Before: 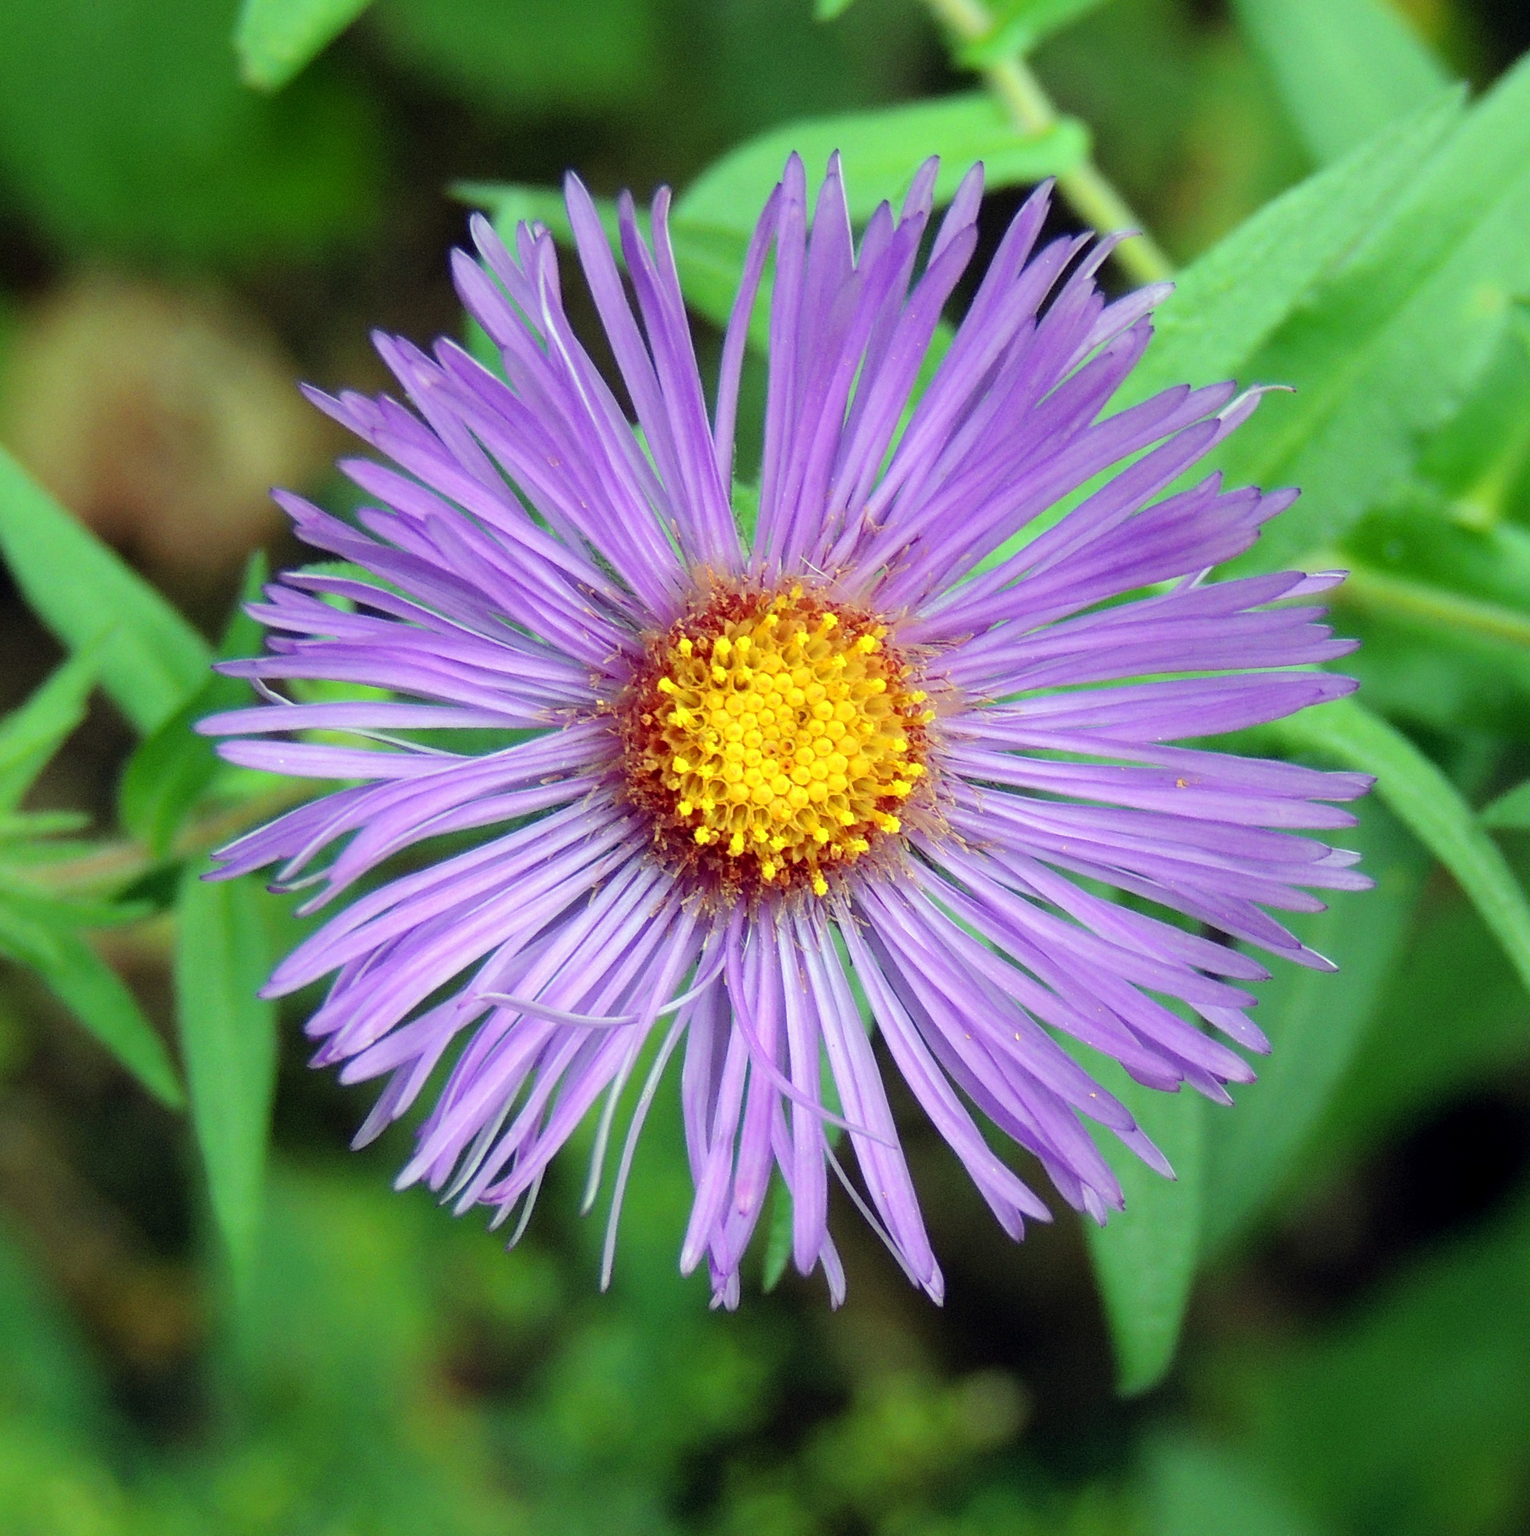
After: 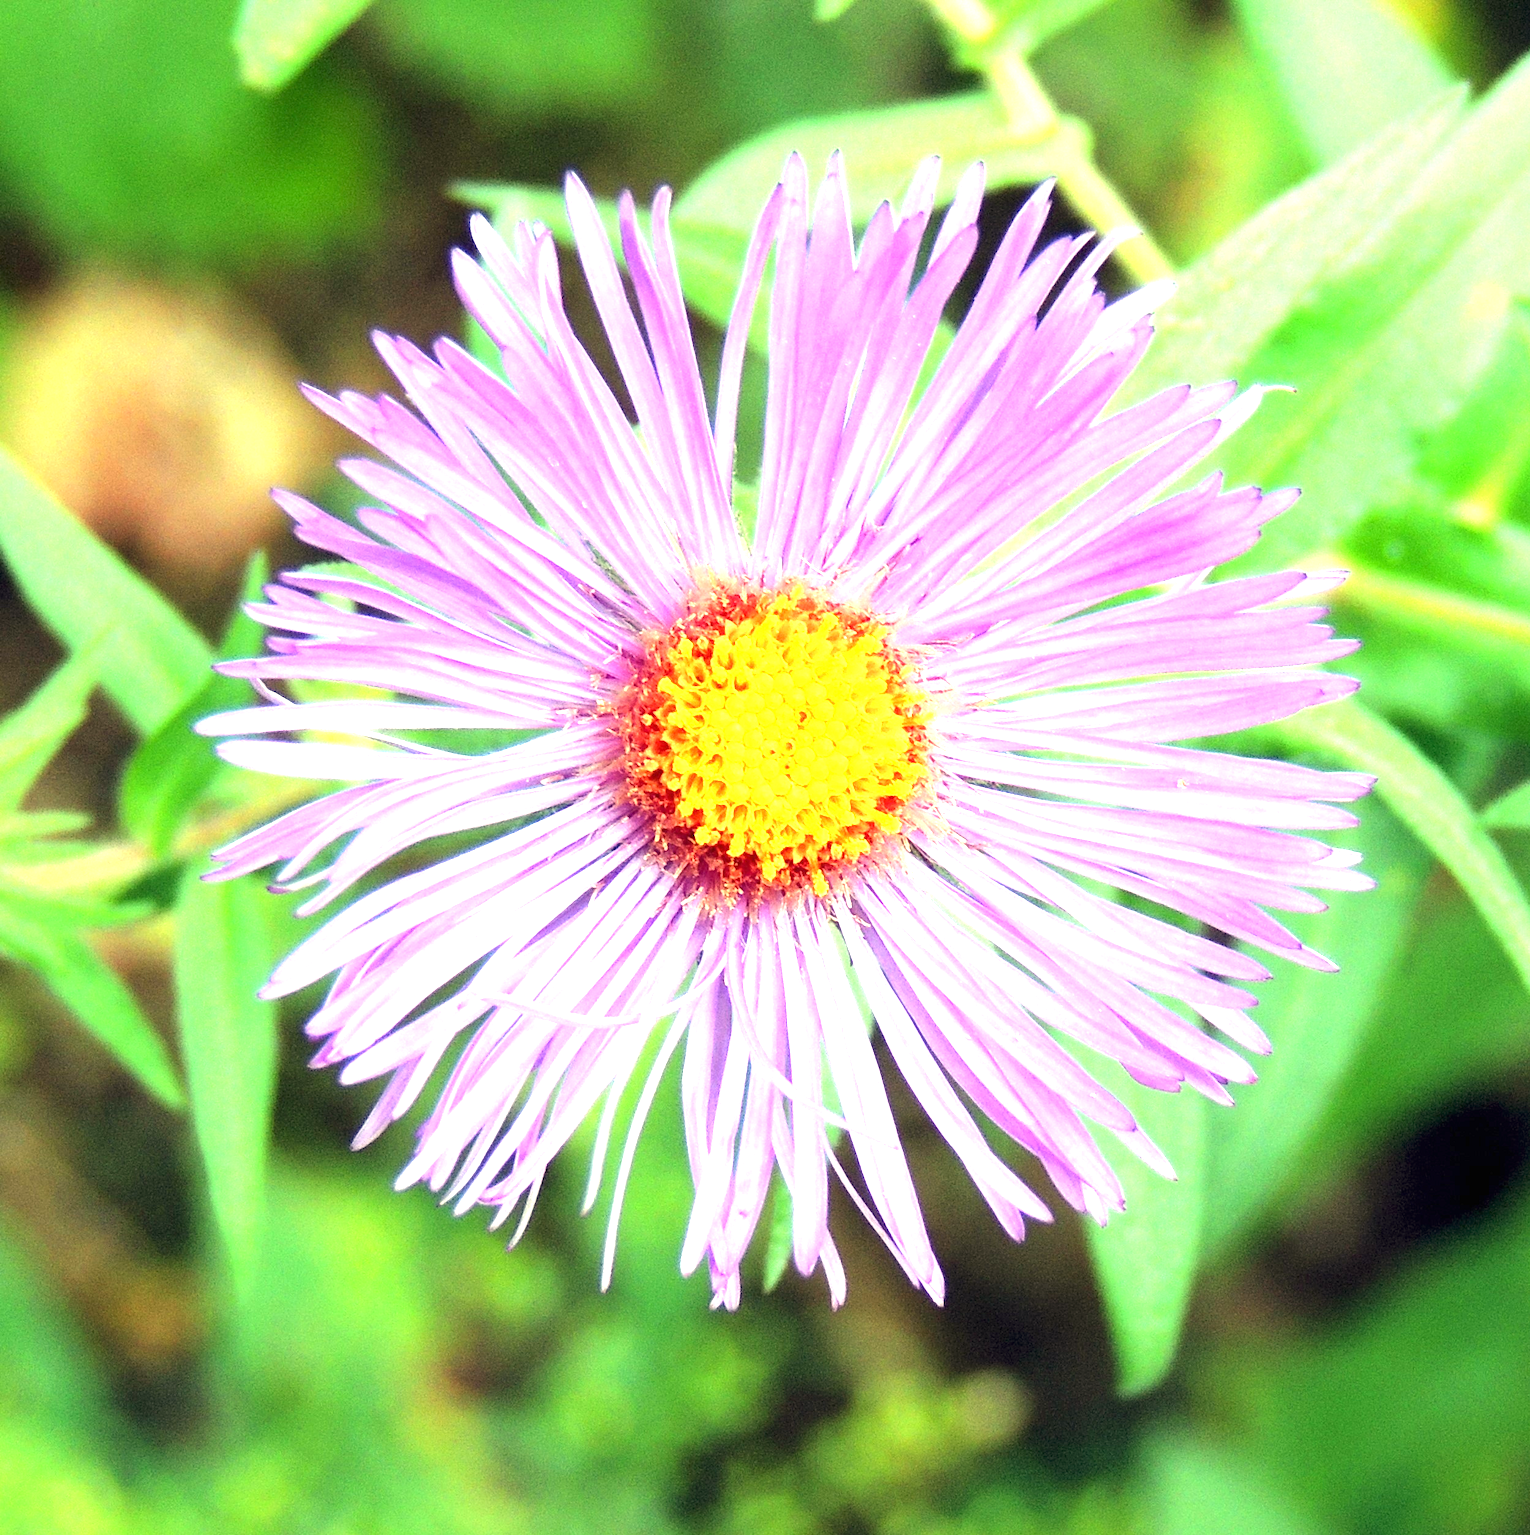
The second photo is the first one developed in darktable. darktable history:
exposure: black level correction 0, exposure 1.675 EV, compensate exposure bias true, compensate highlight preservation false
white balance: red 1.127, blue 0.943
